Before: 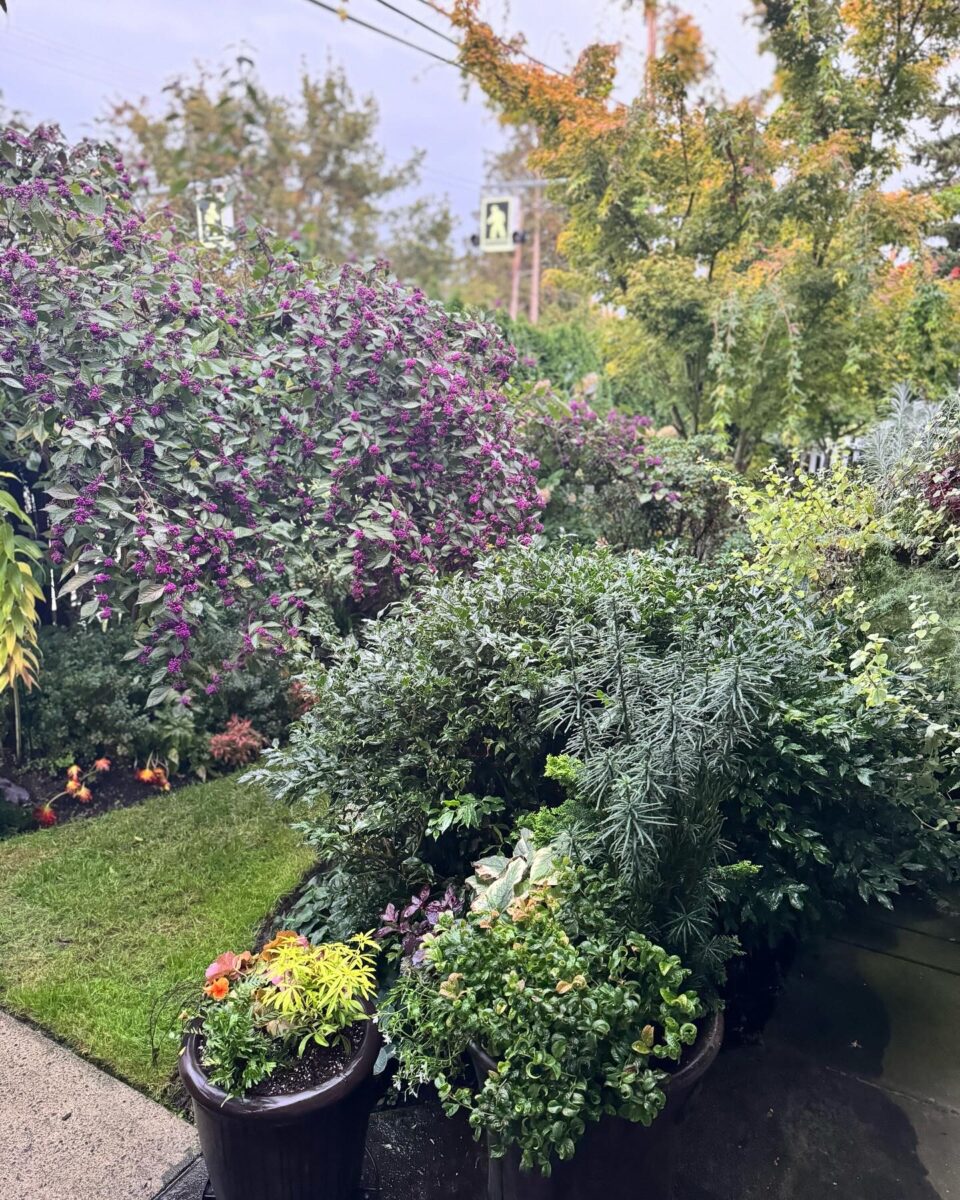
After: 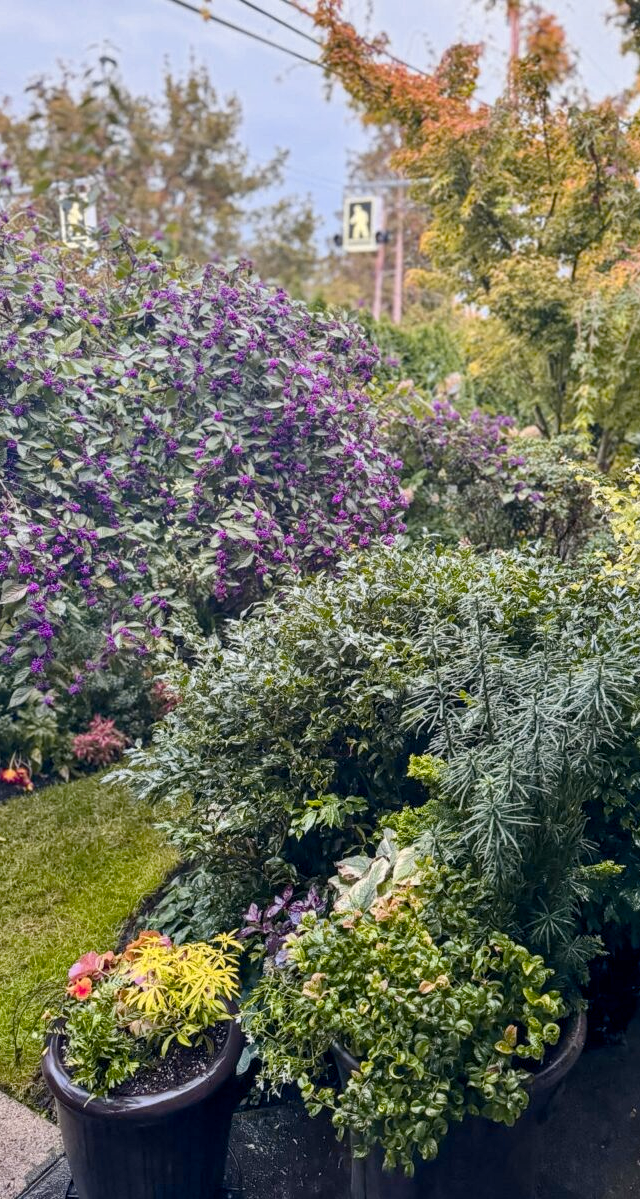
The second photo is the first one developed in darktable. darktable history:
shadows and highlights: shadows 25.48, white point adjustment -3.14, highlights -30.07
local contrast: on, module defaults
crop and rotate: left 14.319%, right 19.015%
color balance rgb: highlights gain › chroma 0.109%, highlights gain › hue 331.68°, perceptual saturation grading › global saturation 20%, perceptual saturation grading › highlights -25.357%, perceptual saturation grading › shadows 24.953%, hue shift -11.61°
